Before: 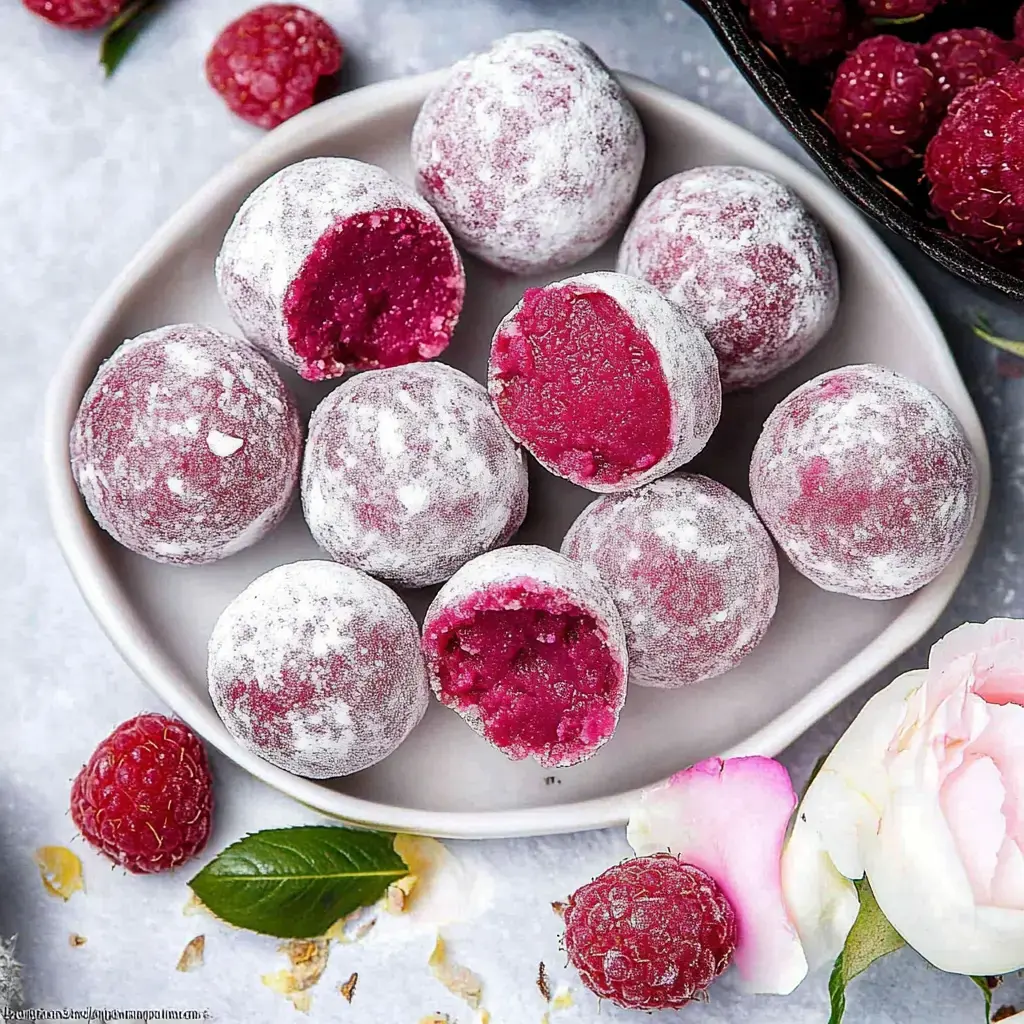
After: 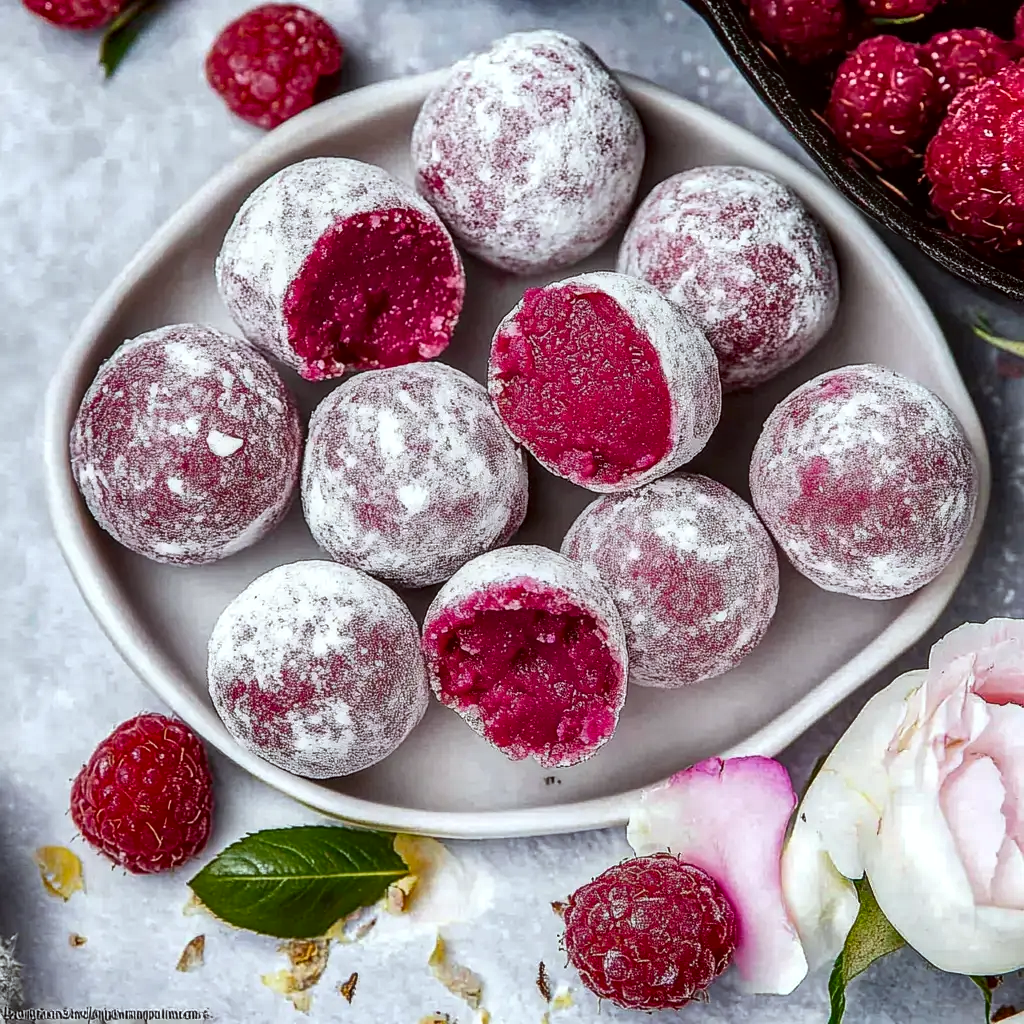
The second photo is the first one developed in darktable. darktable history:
color correction: highlights a* -2.73, highlights b* -2.09, shadows a* 2.41, shadows b* 2.73
contrast brightness saturation: brightness -0.09
local contrast: on, module defaults
shadows and highlights: white point adjustment 0.05, highlights color adjustment 55.9%, soften with gaussian
